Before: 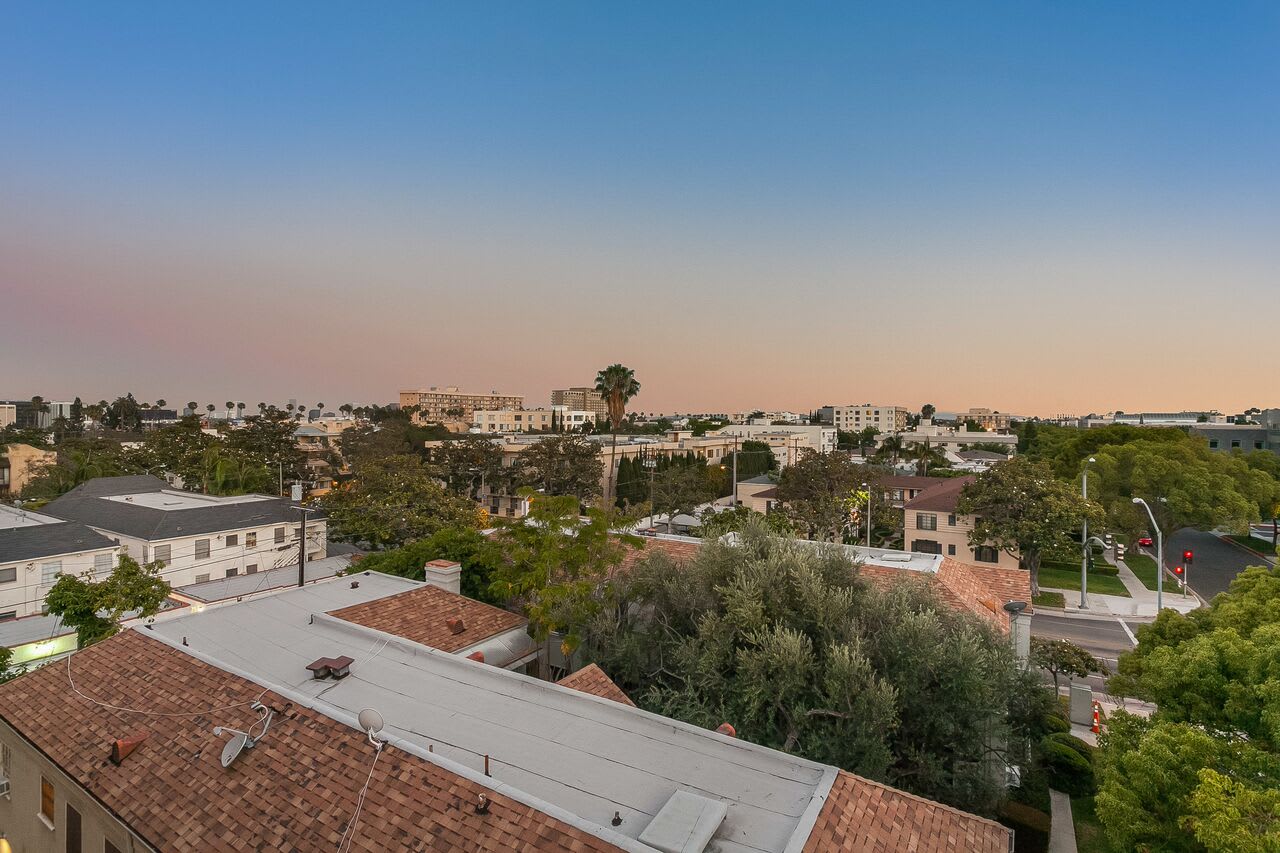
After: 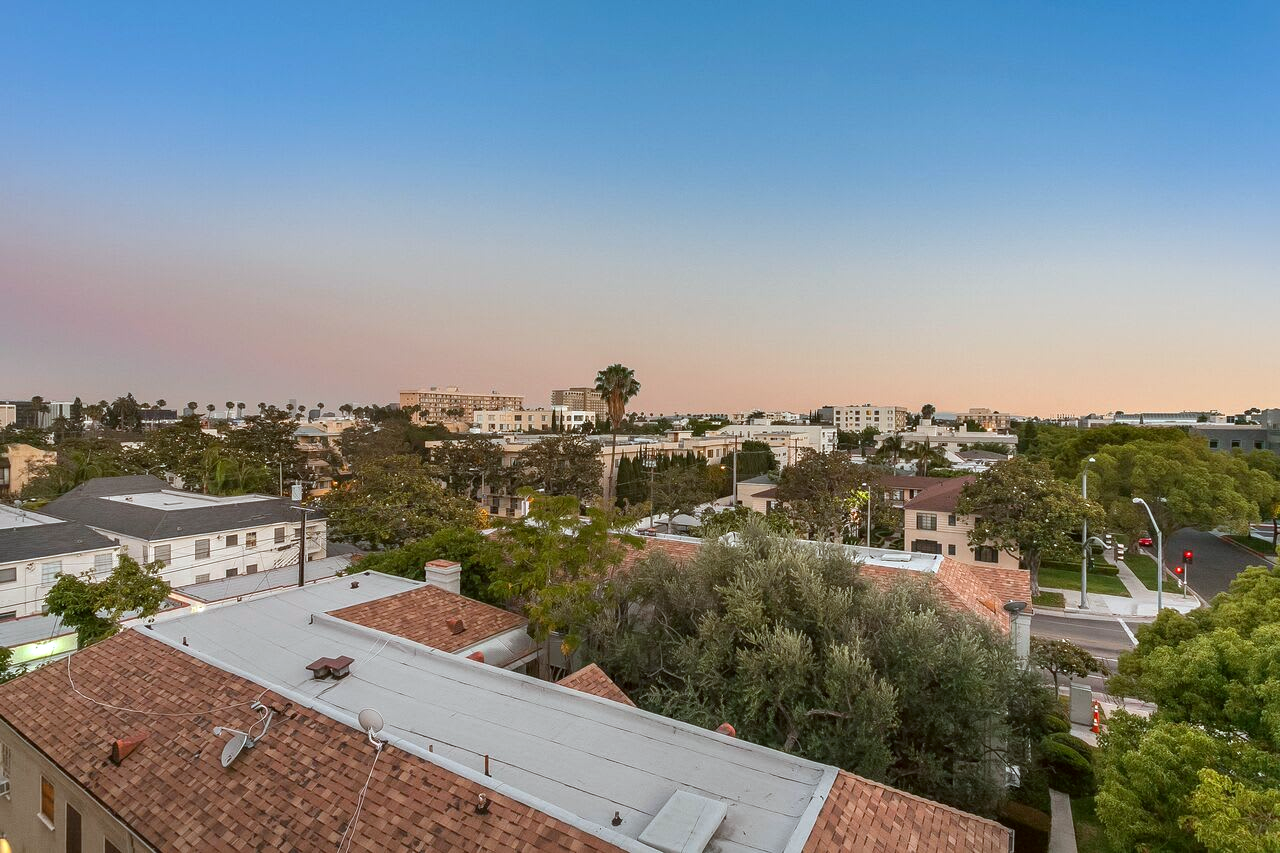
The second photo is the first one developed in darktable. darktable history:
color correction: highlights a* -3.44, highlights b* -6.52, shadows a* 2.94, shadows b* 5.09
exposure: exposure 0.288 EV, compensate exposure bias true, compensate highlight preservation false
